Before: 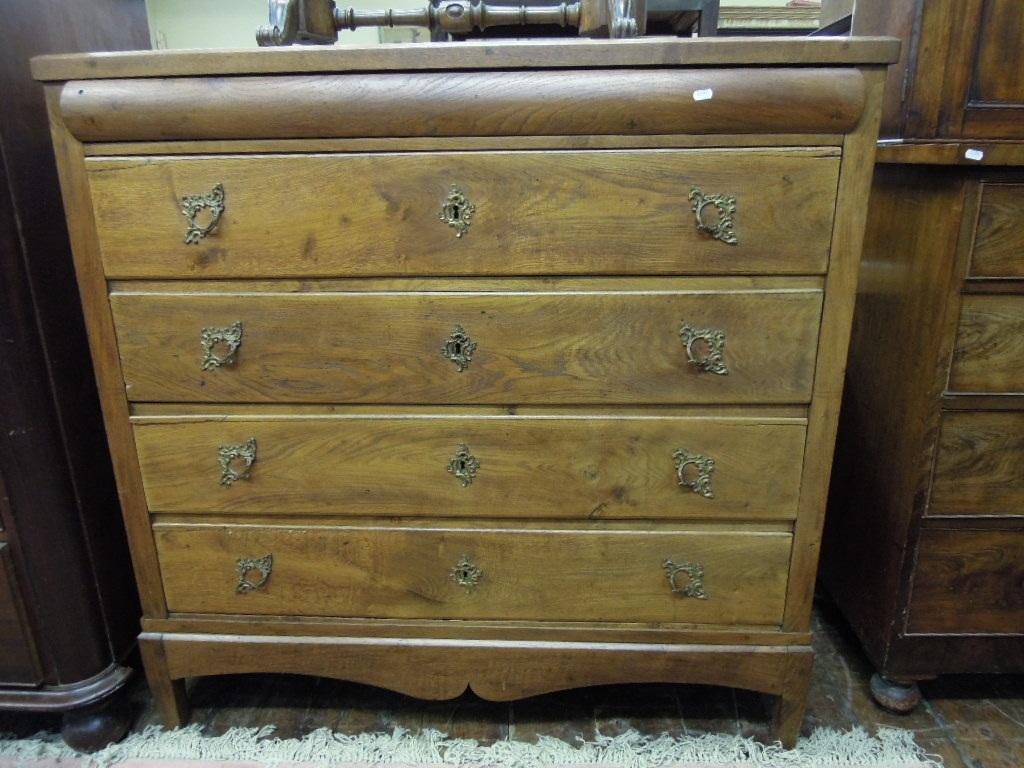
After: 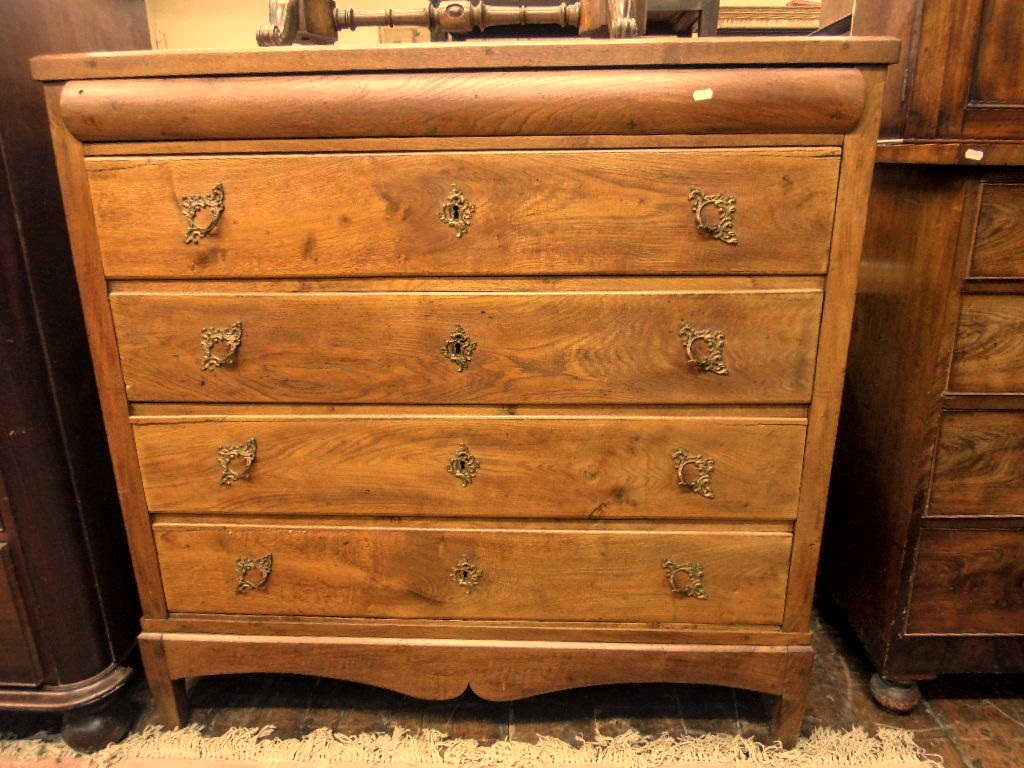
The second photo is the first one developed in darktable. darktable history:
local contrast: on, module defaults
white balance: red 1.467, blue 0.684
